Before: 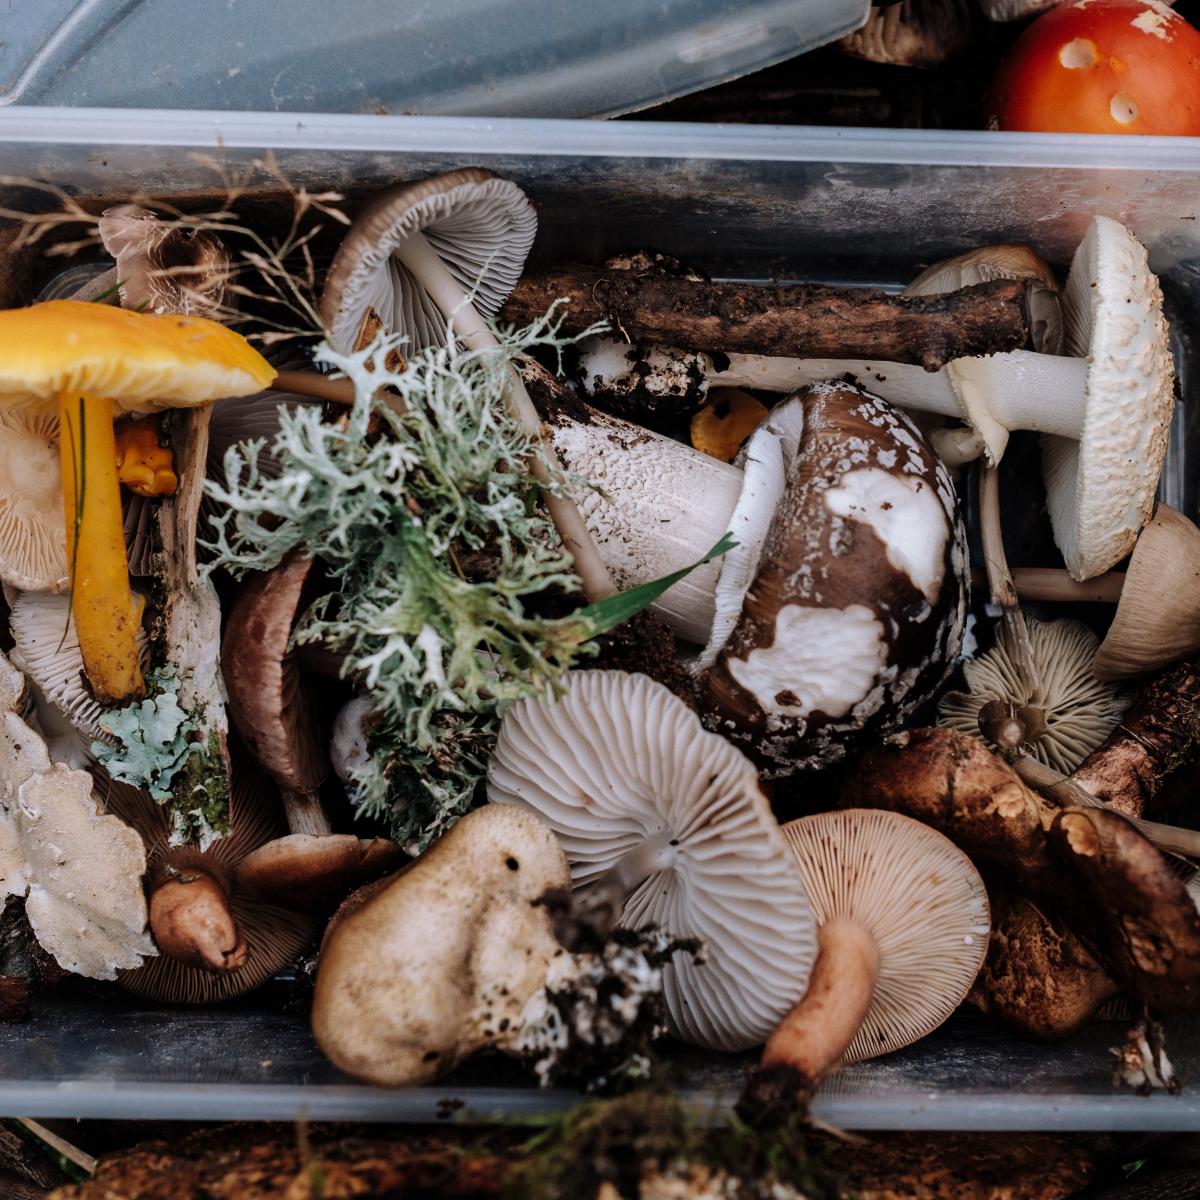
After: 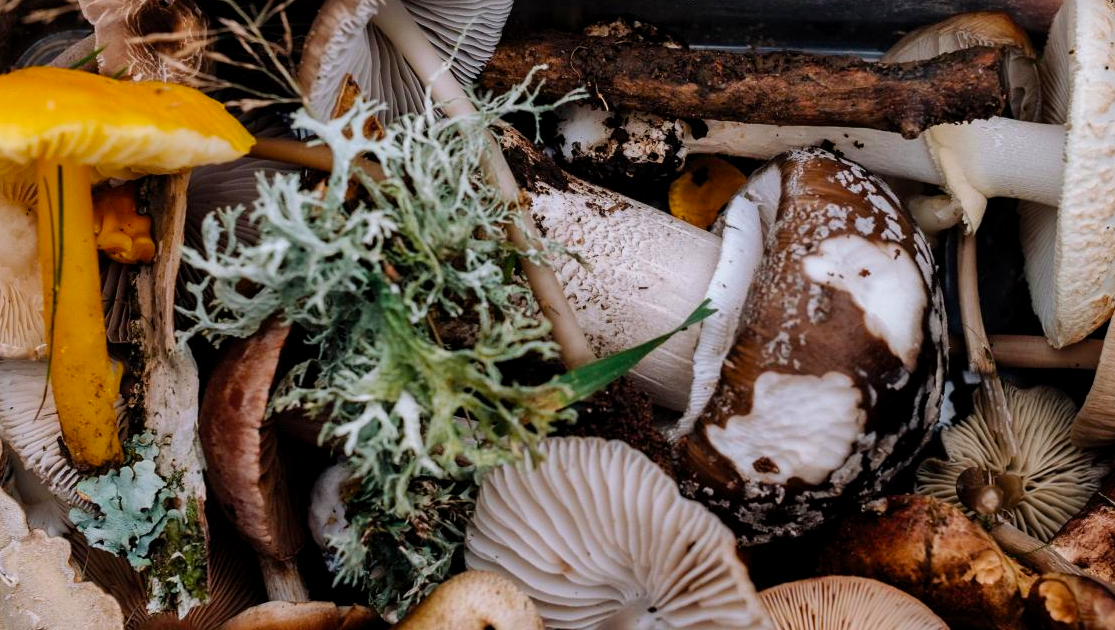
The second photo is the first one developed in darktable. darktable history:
crop: left 1.835%, top 19.467%, right 5.243%, bottom 27.951%
color balance rgb: white fulcrum 0.066 EV, perceptual saturation grading › global saturation 31.218%
exposure: black level correction 0.001, compensate exposure bias true, compensate highlight preservation false
